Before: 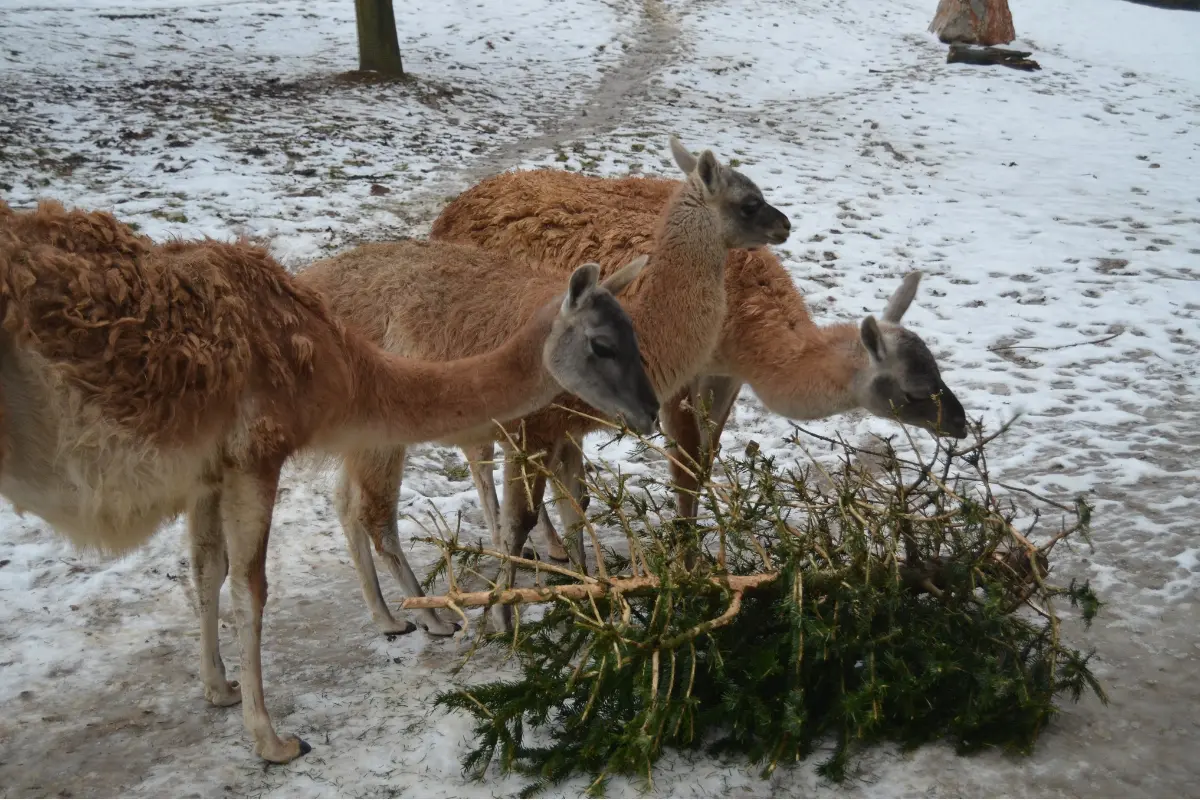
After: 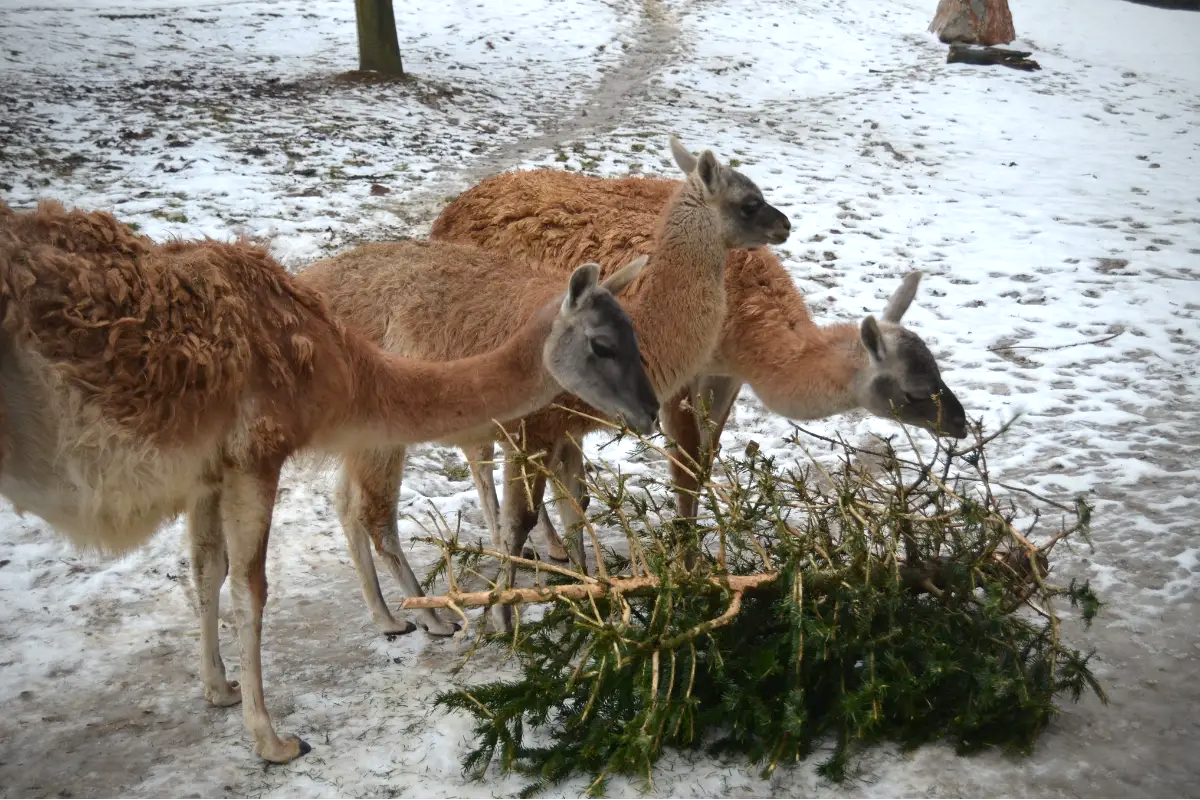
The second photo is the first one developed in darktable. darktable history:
vignetting: on, module defaults
color correction: highlights b* 0.041, saturation 0.995
exposure: black level correction 0.001, exposure 0.499 EV, compensate highlight preservation false
